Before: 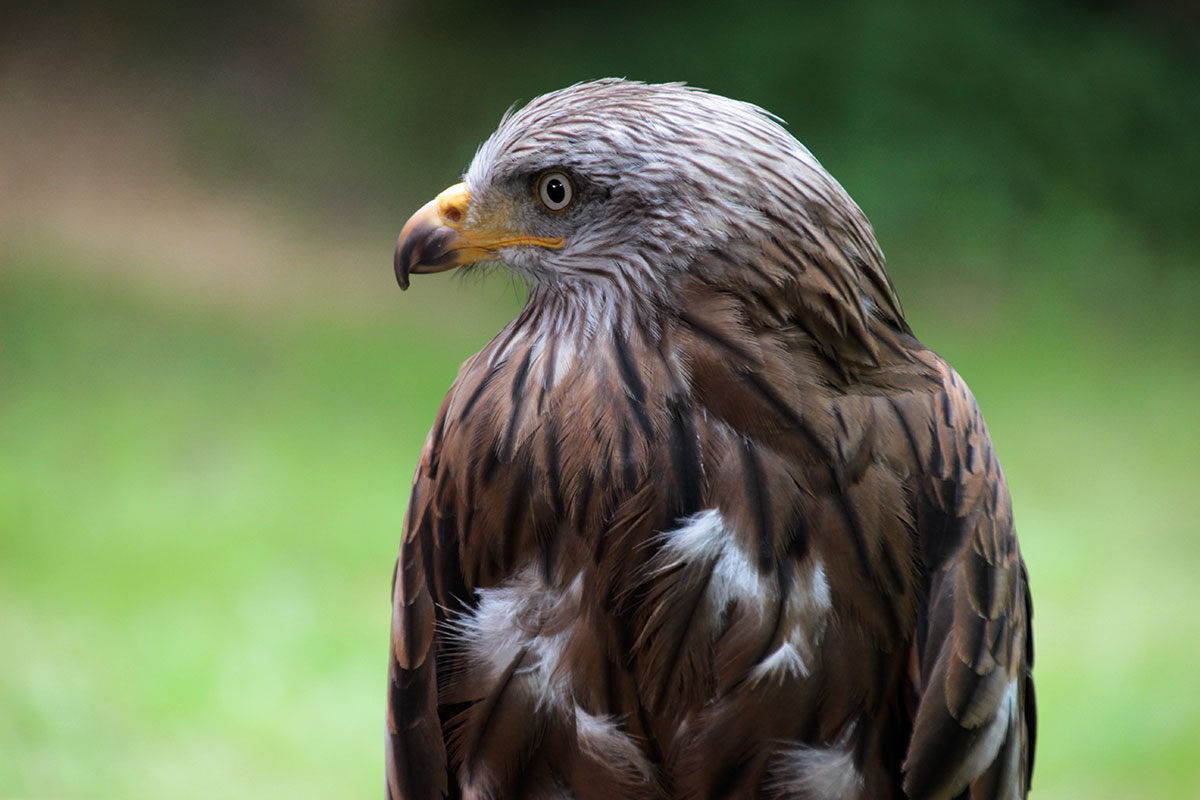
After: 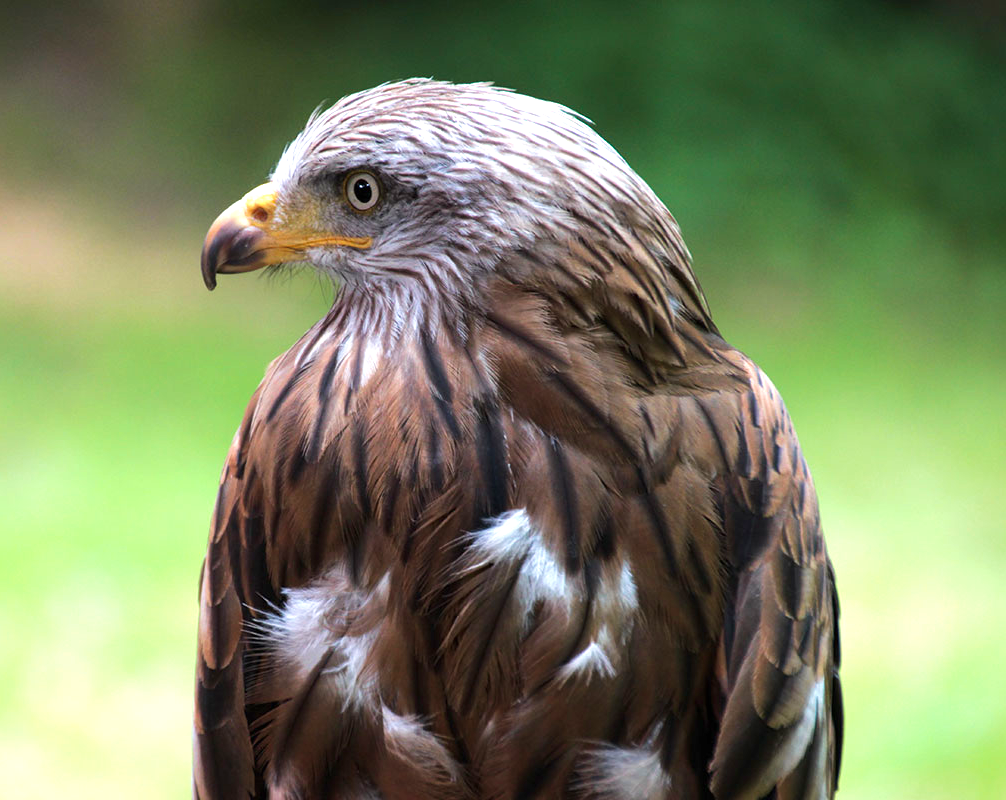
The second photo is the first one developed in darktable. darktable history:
exposure: black level correction 0, exposure 0.7 EV, compensate exposure bias true, compensate highlight preservation false
crop: left 16.145%
velvia: on, module defaults
